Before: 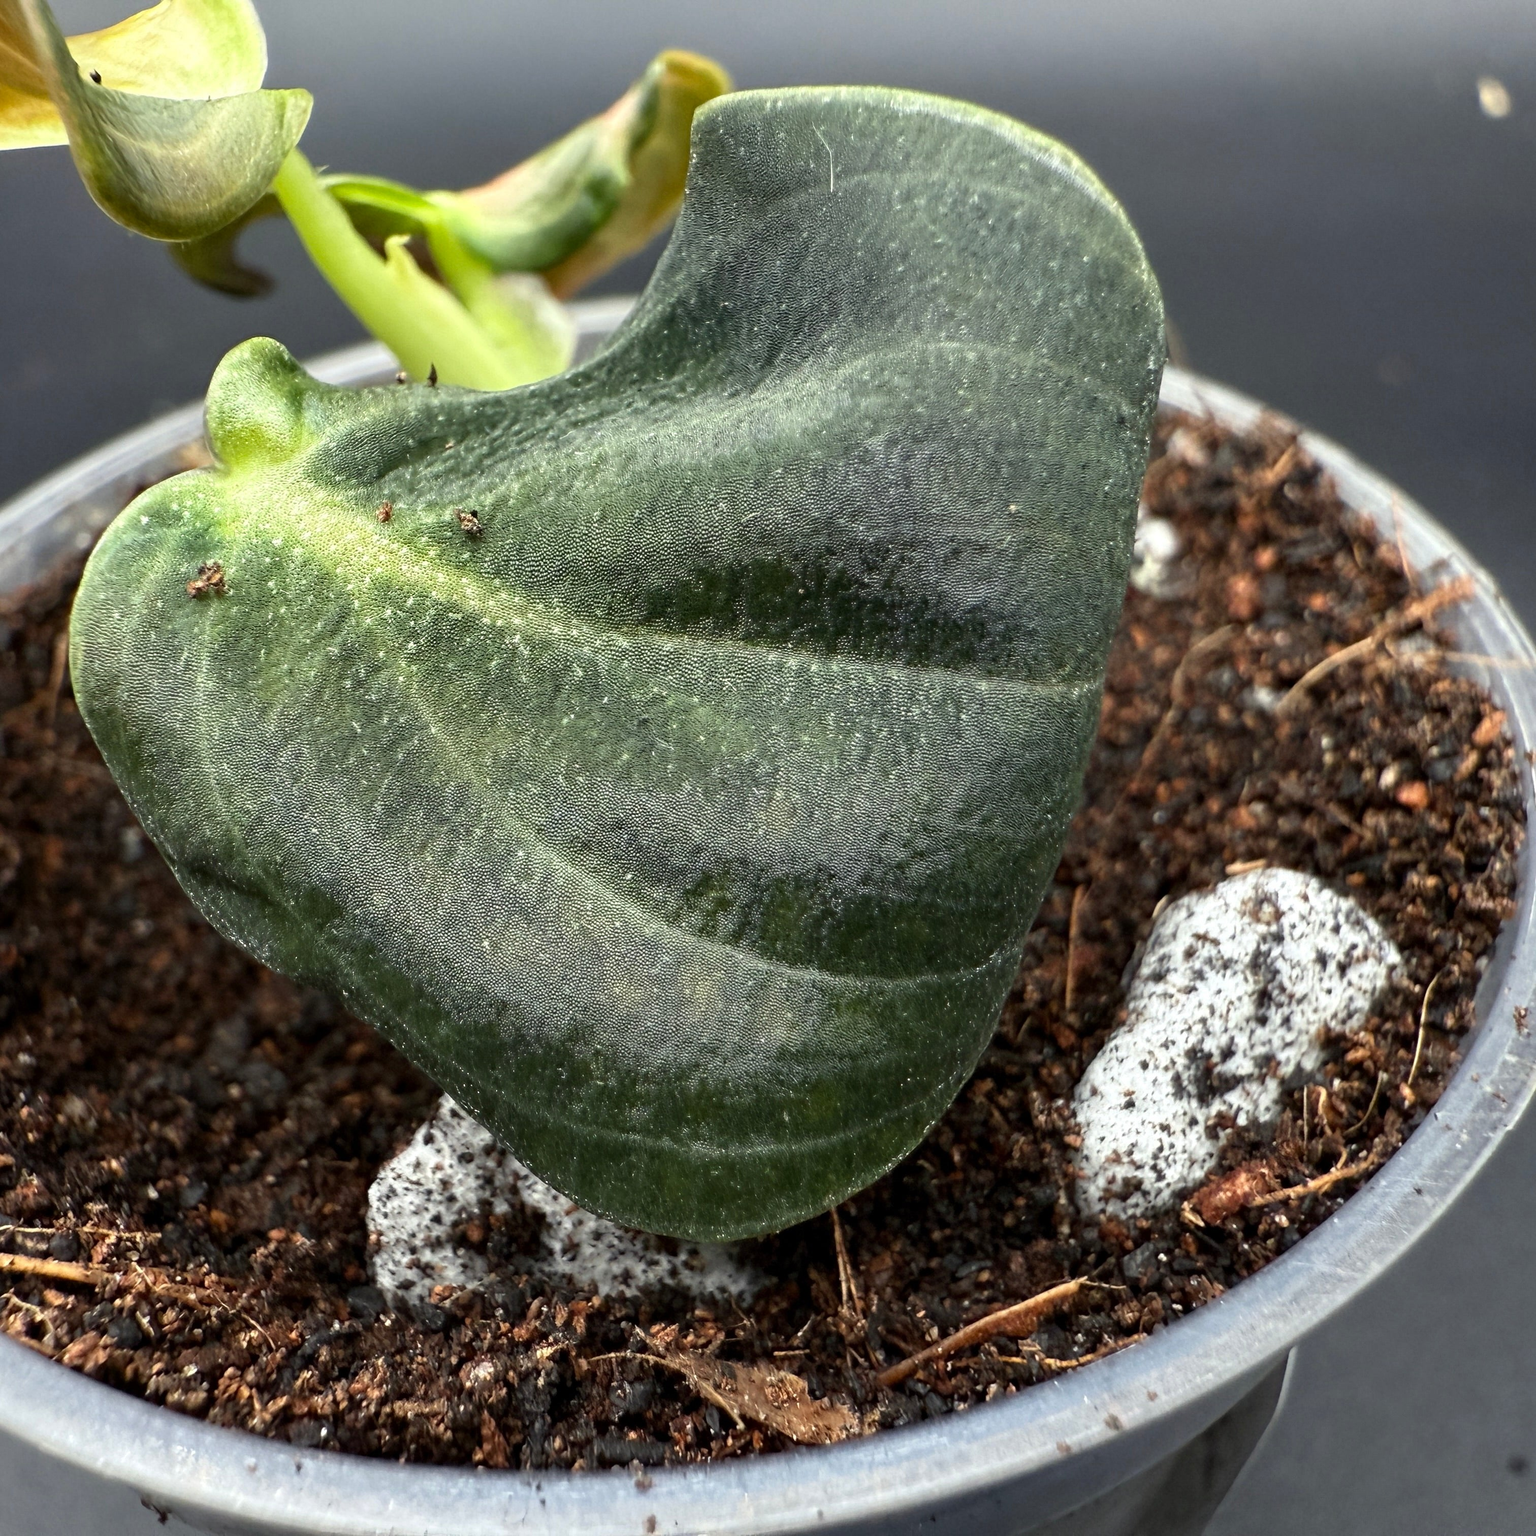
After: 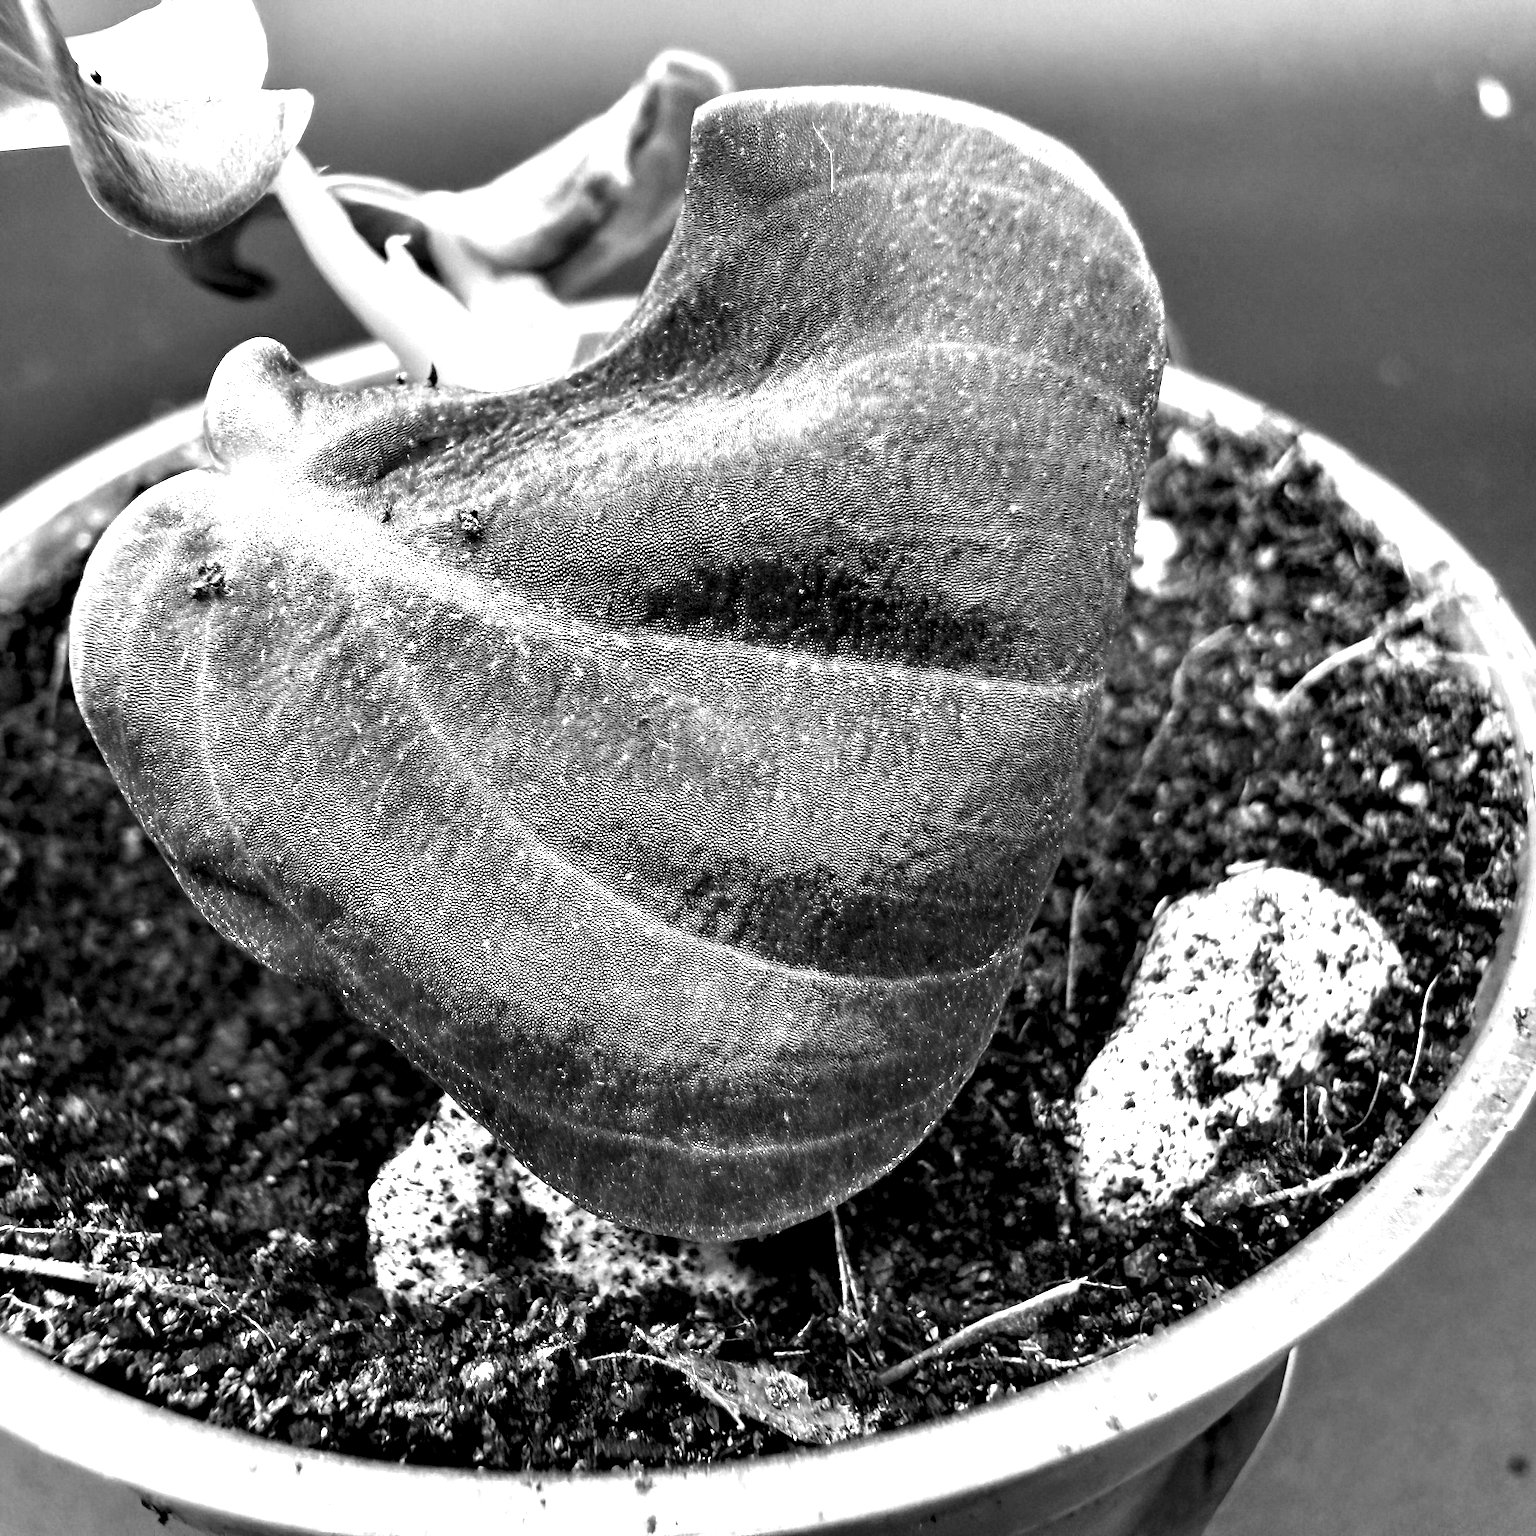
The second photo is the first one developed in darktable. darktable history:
contrast equalizer: octaves 7, y [[0.609, 0.611, 0.615, 0.613, 0.607, 0.603], [0.504, 0.498, 0.496, 0.499, 0.506, 0.516], [0 ×6], [0 ×6], [0 ×6]]
monochrome: on, module defaults
exposure: black level correction 0, exposure 0.68 EV, compensate exposure bias true, compensate highlight preservation false
